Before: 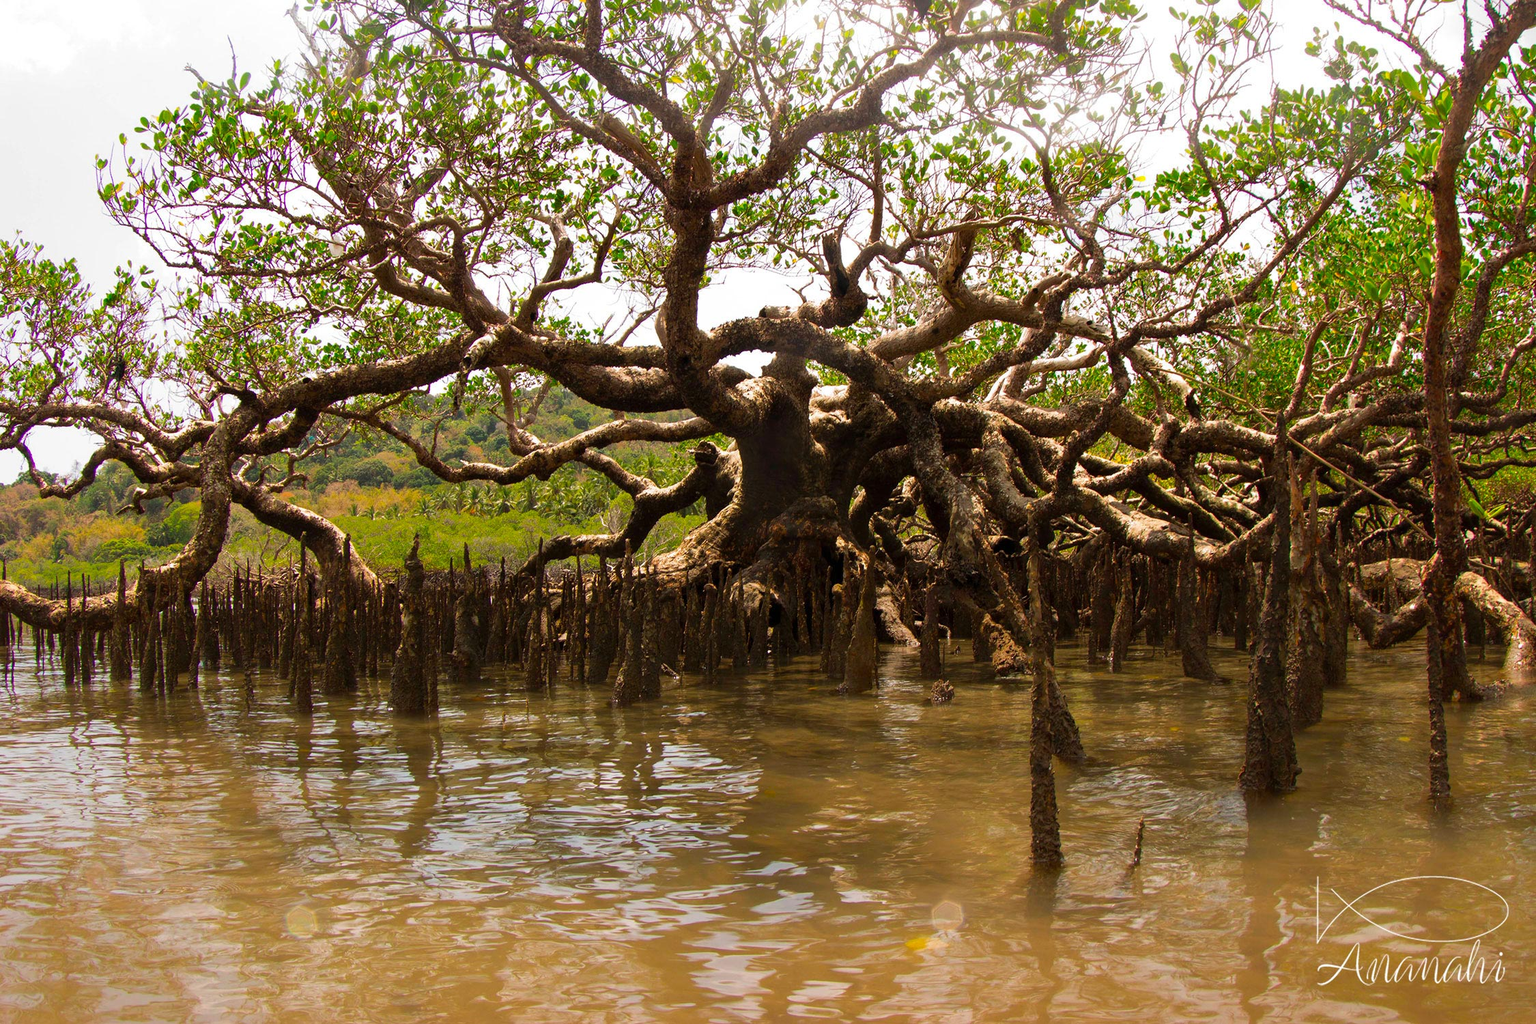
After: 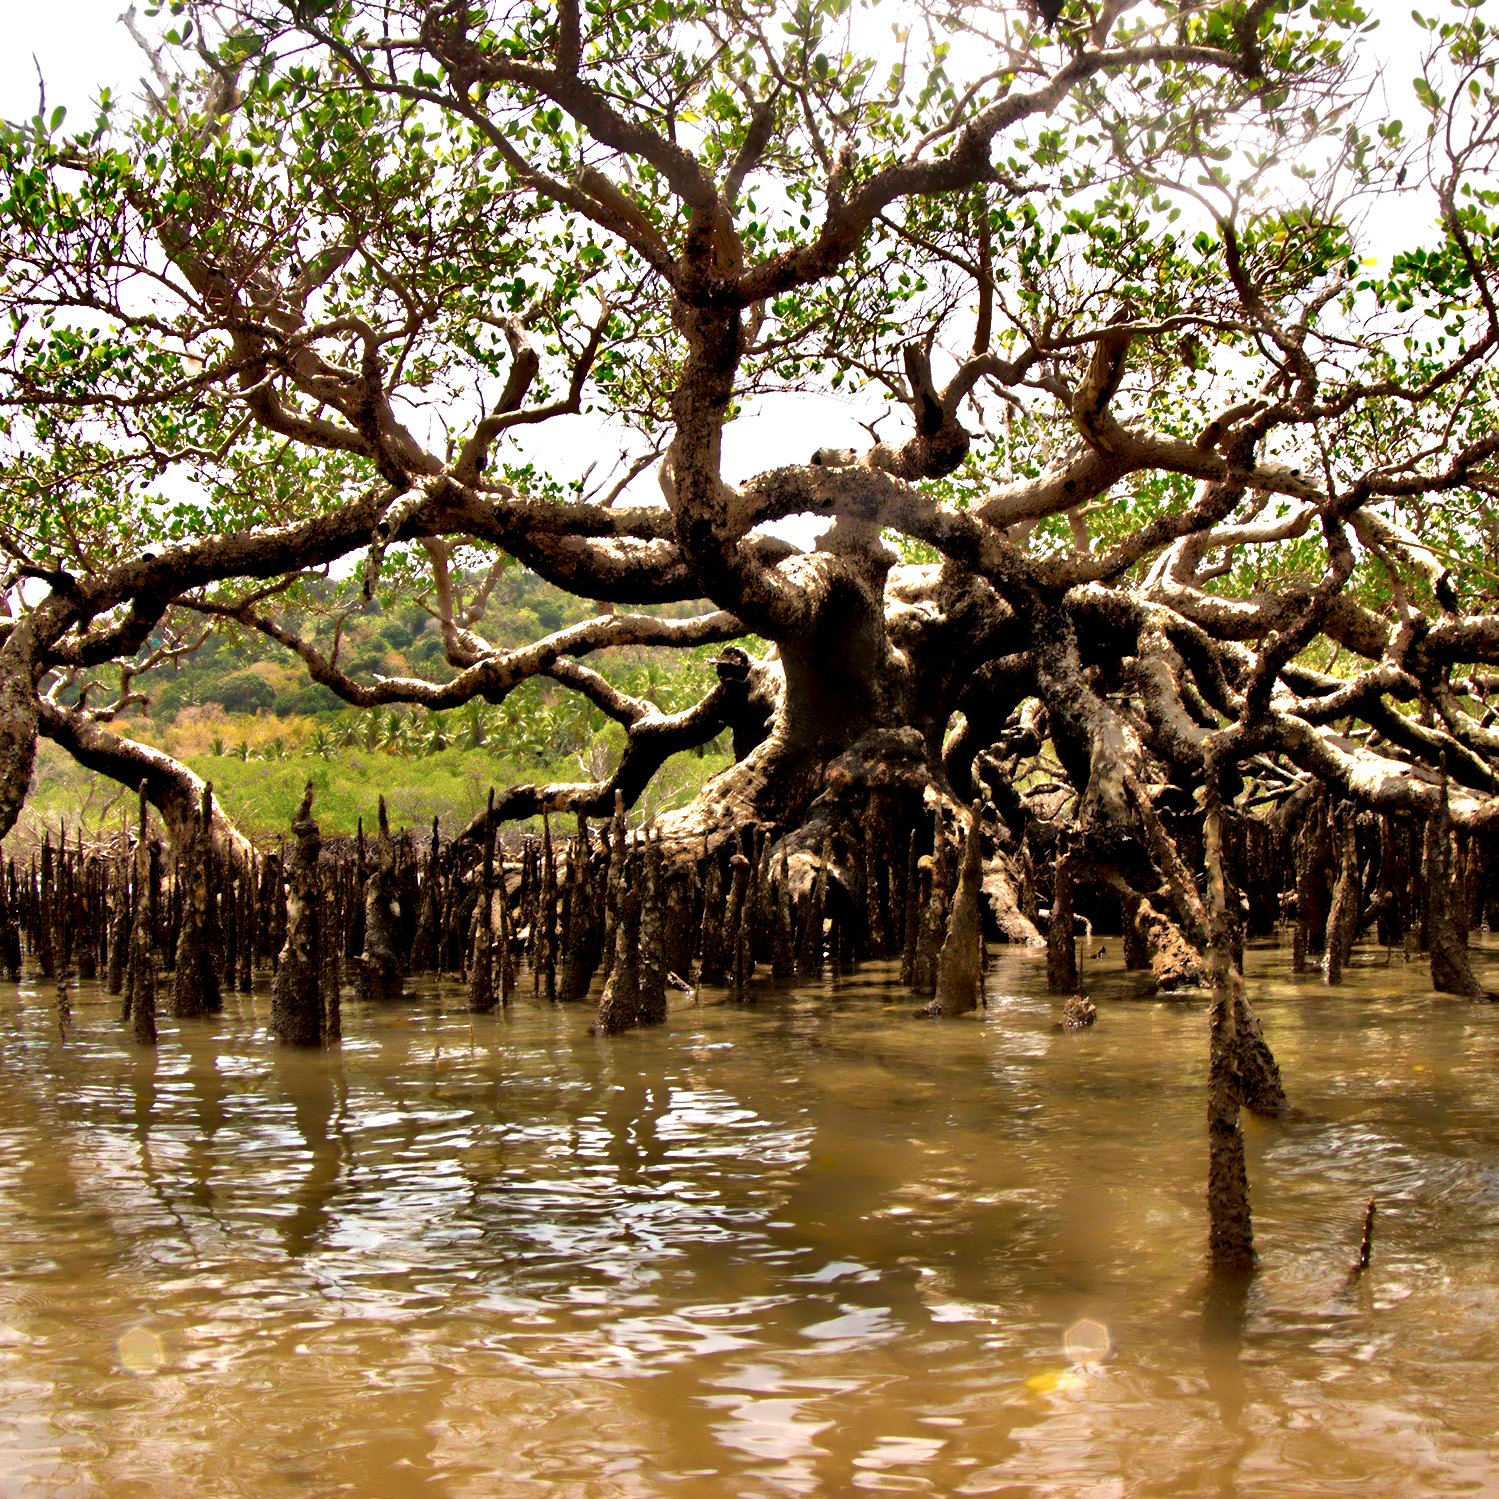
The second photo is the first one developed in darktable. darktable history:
contrast equalizer: y [[0.783, 0.666, 0.575, 0.77, 0.556, 0.501], [0.5 ×6], [0.5 ×6], [0, 0.02, 0.272, 0.399, 0.062, 0], [0 ×6]]
crop and rotate: left 13.409%, right 19.924%
tone equalizer: -8 EV -0.528 EV, -7 EV -0.319 EV, -6 EV -0.083 EV, -5 EV 0.413 EV, -4 EV 0.985 EV, -3 EV 0.791 EV, -2 EV -0.01 EV, -1 EV 0.14 EV, +0 EV -0.012 EV, smoothing 1
